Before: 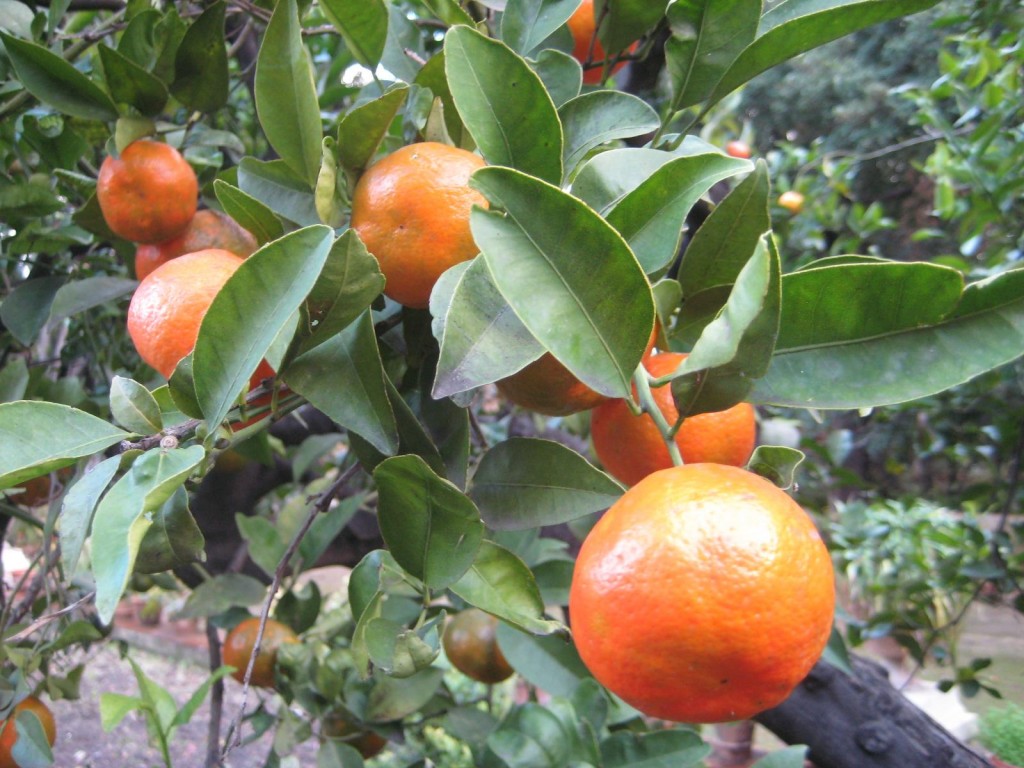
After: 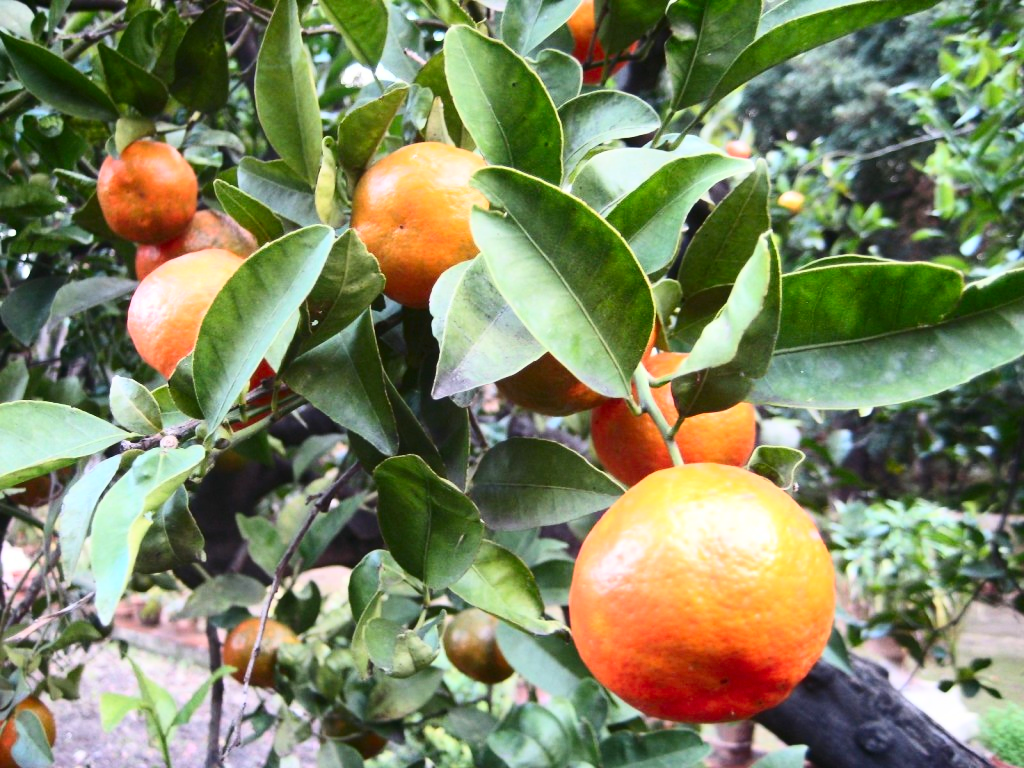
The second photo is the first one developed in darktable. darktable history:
contrast brightness saturation: contrast 0.402, brightness 0.095, saturation 0.208
